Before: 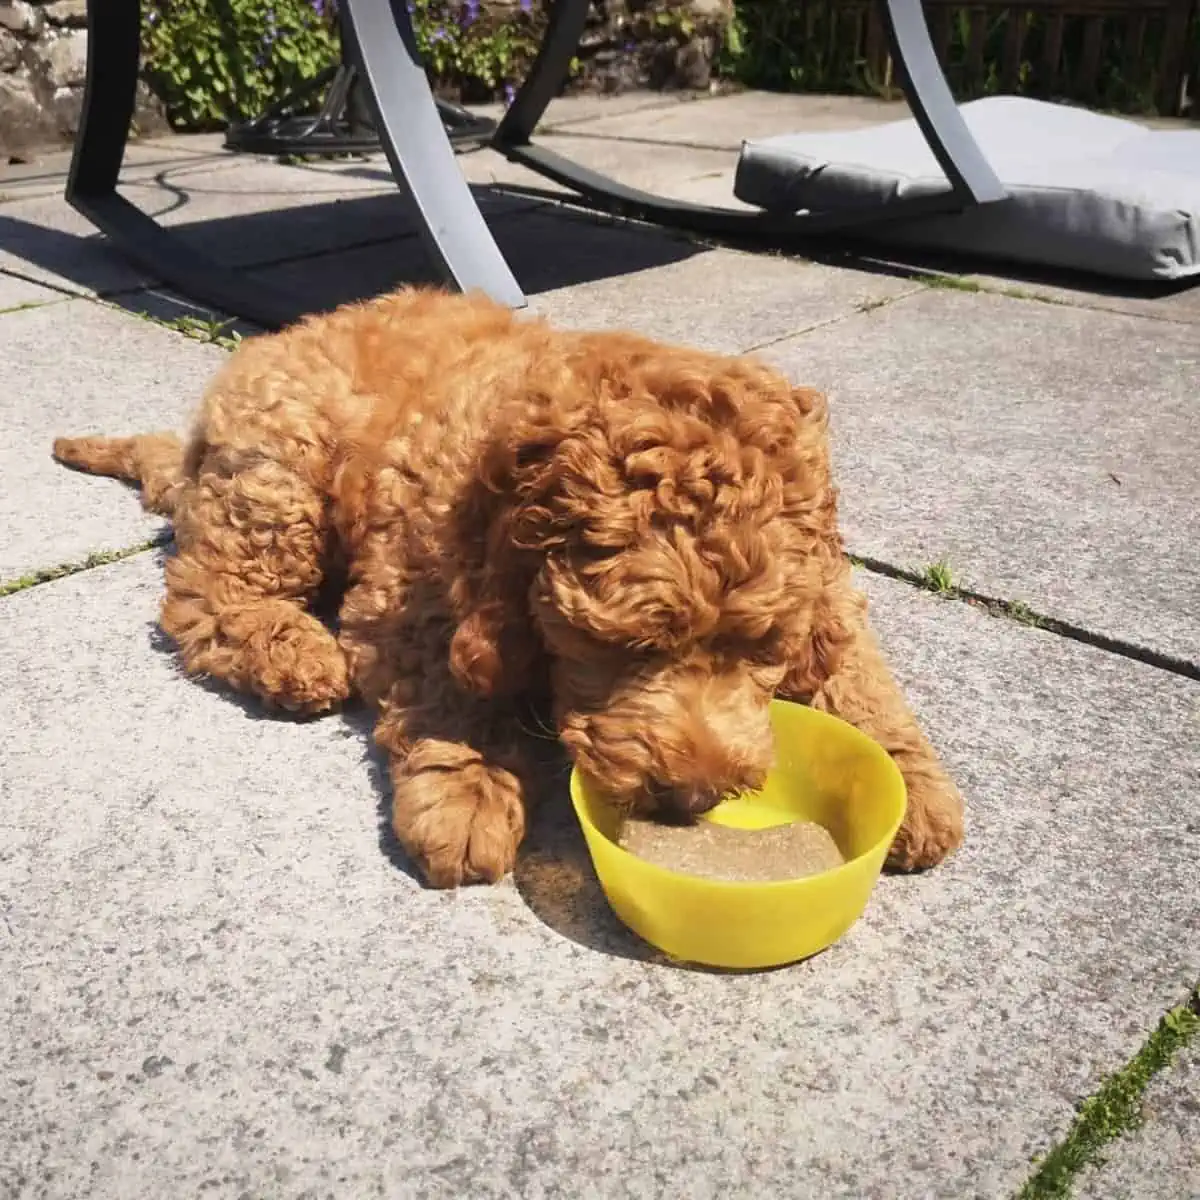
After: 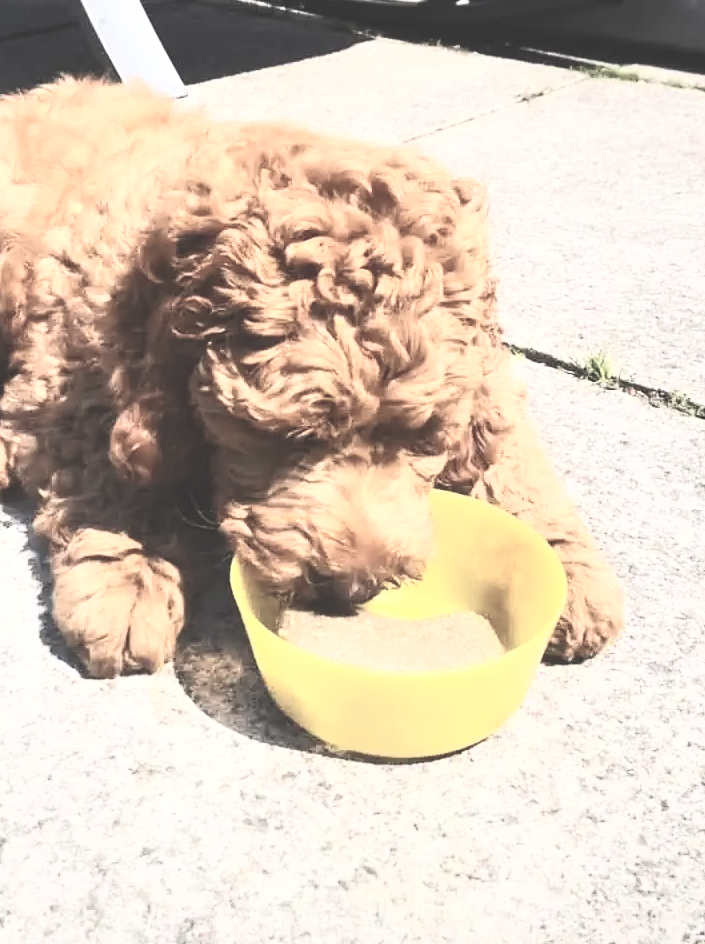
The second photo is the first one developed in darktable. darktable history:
exposure: black level correction -0.023, exposure -0.035 EV, compensate highlight preservation false
local contrast: highlights 103%, shadows 101%, detail 120%, midtone range 0.2
contrast brightness saturation: contrast 0.562, brightness 0.576, saturation -0.329
crop and rotate: left 28.386%, top 17.519%, right 12.815%, bottom 3.777%
